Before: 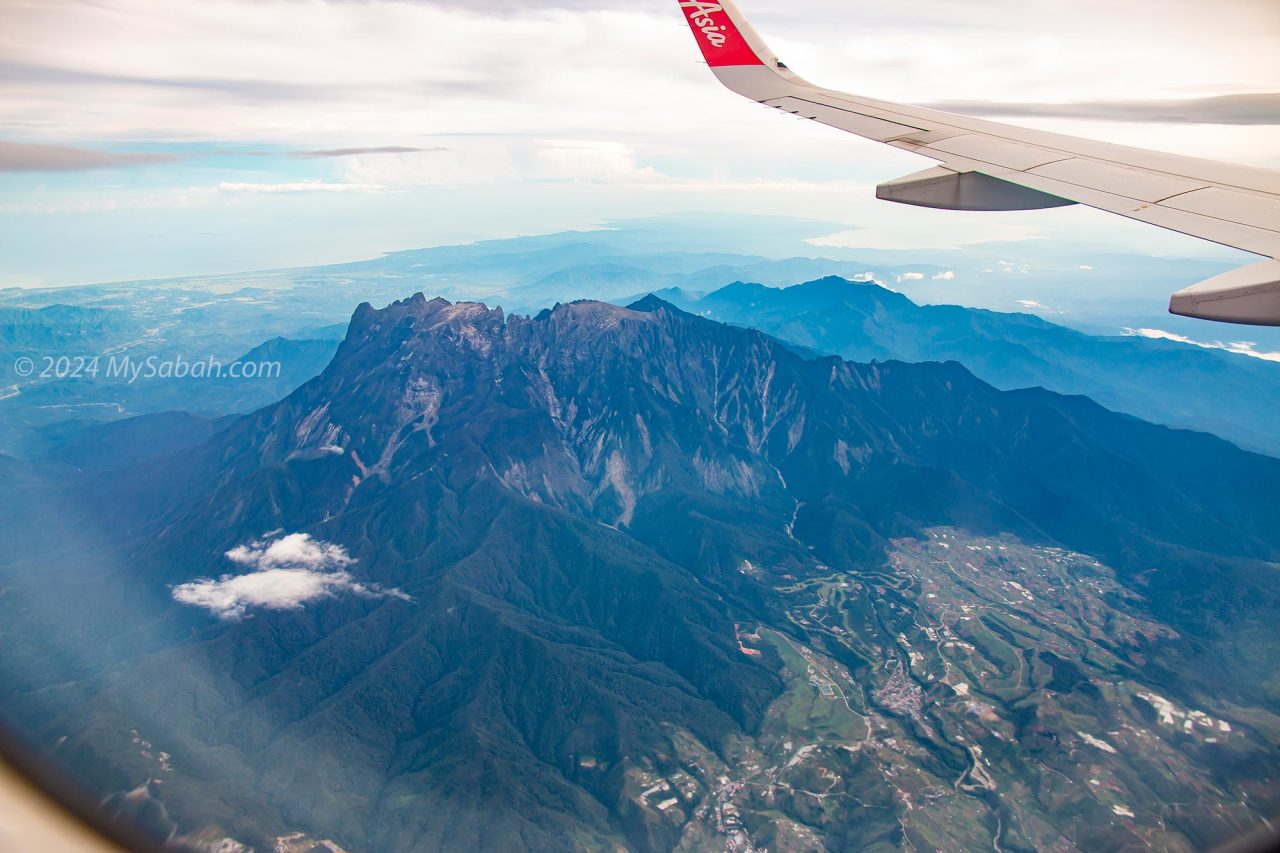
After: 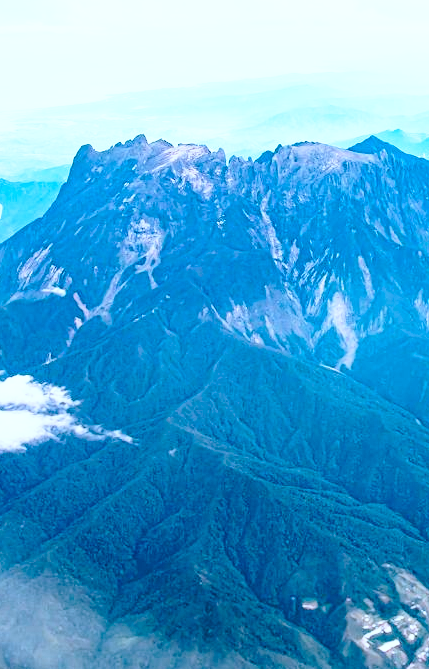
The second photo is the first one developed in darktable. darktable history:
crop and rotate: left 21.77%, top 18.528%, right 44.676%, bottom 2.997%
base curve: curves: ch0 [(0, 0) (0.032, 0.037) (0.105, 0.228) (0.435, 0.76) (0.856, 0.983) (1, 1)], preserve colors none
tone equalizer: -8 EV -0.75 EV, -7 EV -0.7 EV, -6 EV -0.6 EV, -5 EV -0.4 EV, -3 EV 0.4 EV, -2 EV 0.6 EV, -1 EV 0.7 EV, +0 EV 0.75 EV, edges refinement/feathering 500, mask exposure compensation -1.57 EV, preserve details no
color correction: highlights a* -2.24, highlights b* -18.1
